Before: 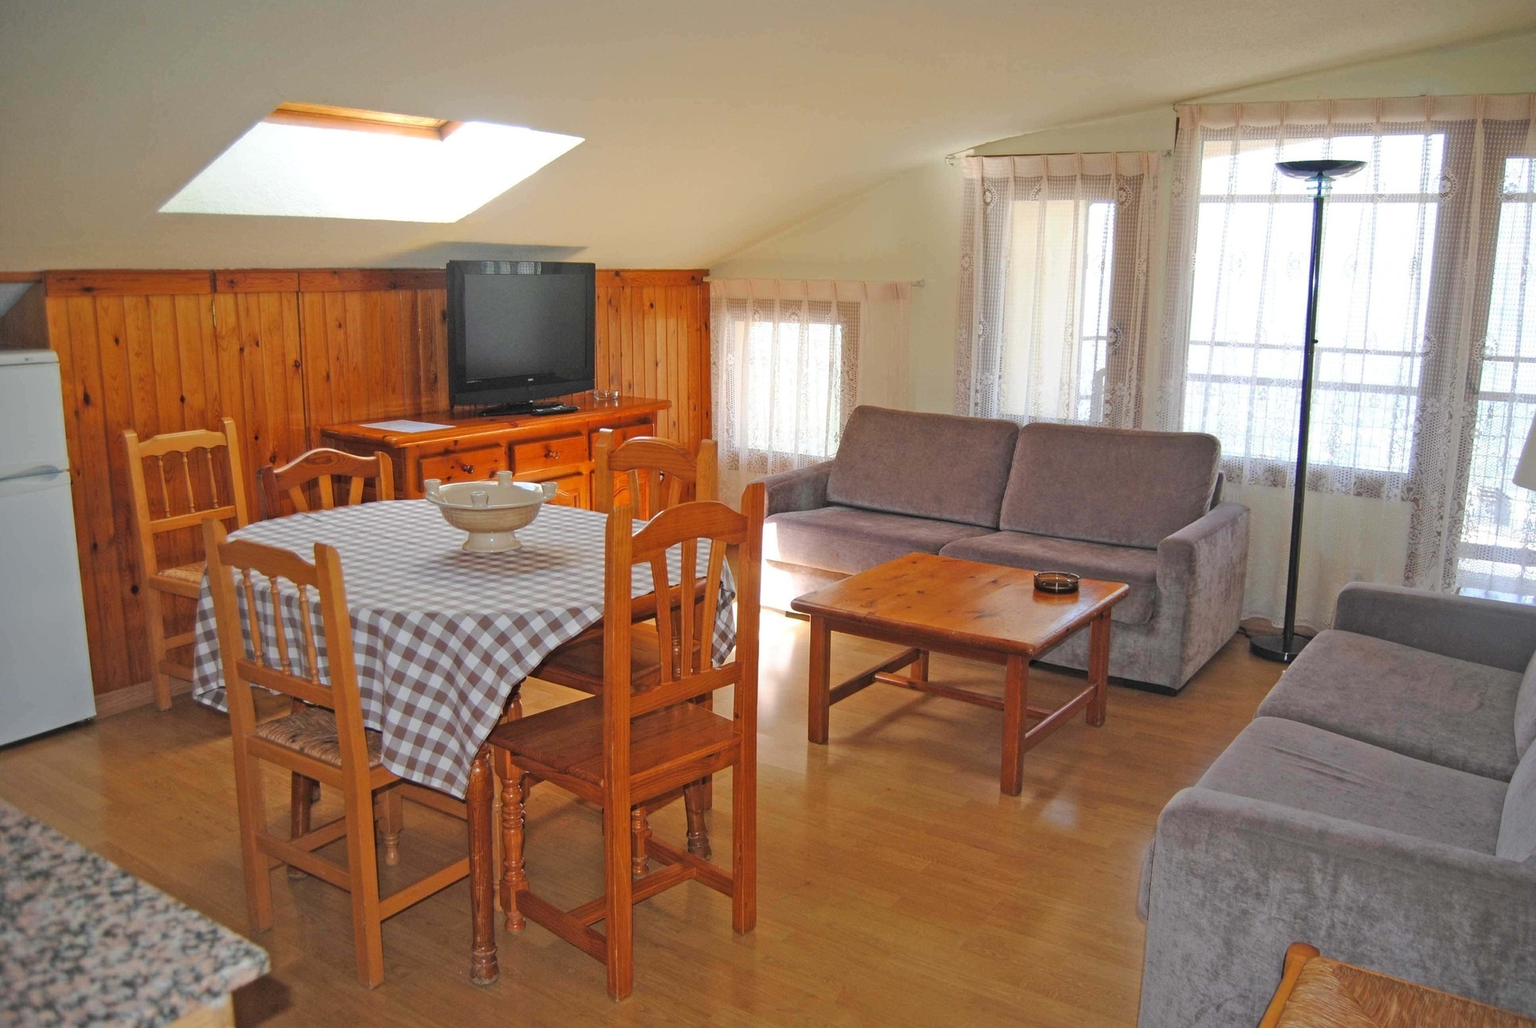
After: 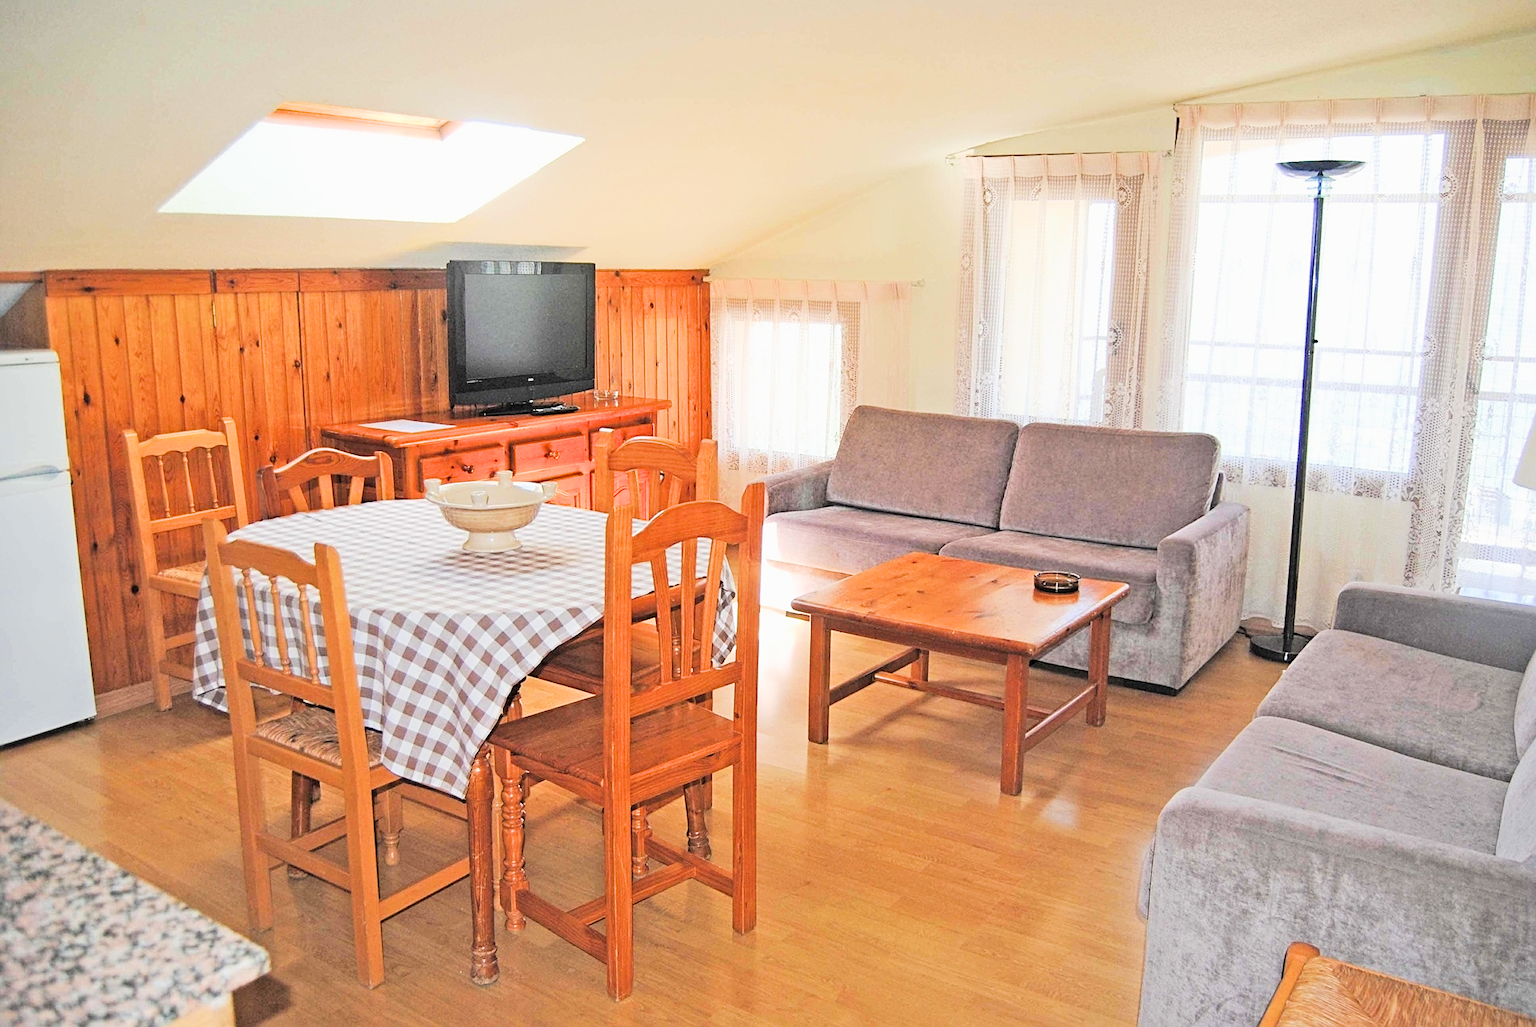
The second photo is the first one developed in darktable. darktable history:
tone equalizer: -8 EV -0.406 EV, -7 EV -0.386 EV, -6 EV -0.358 EV, -5 EV -0.254 EV, -3 EV 0.213 EV, -2 EV 0.357 EV, -1 EV 0.374 EV, +0 EV 0.422 EV, smoothing diameter 24.79%, edges refinement/feathering 14.79, preserve details guided filter
filmic rgb: black relative exposure -7.65 EV, white relative exposure 4.56 EV, hardness 3.61, contrast 1.26
exposure: black level correction 0, exposure 0.947 EV, compensate highlight preservation false
sharpen: on, module defaults
